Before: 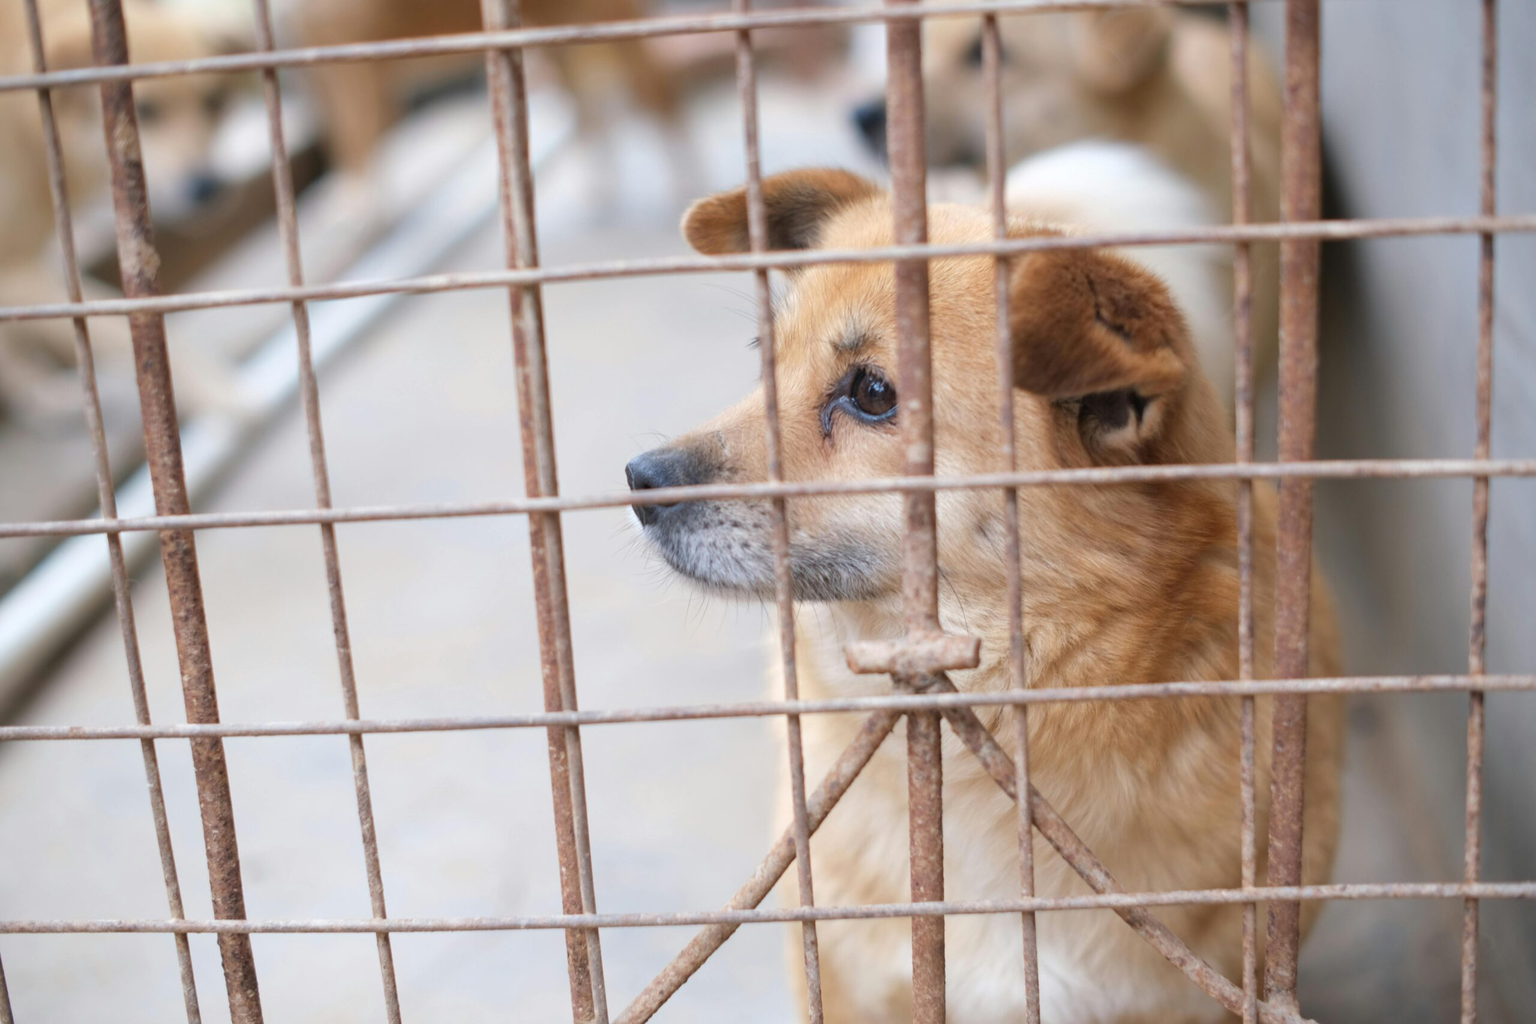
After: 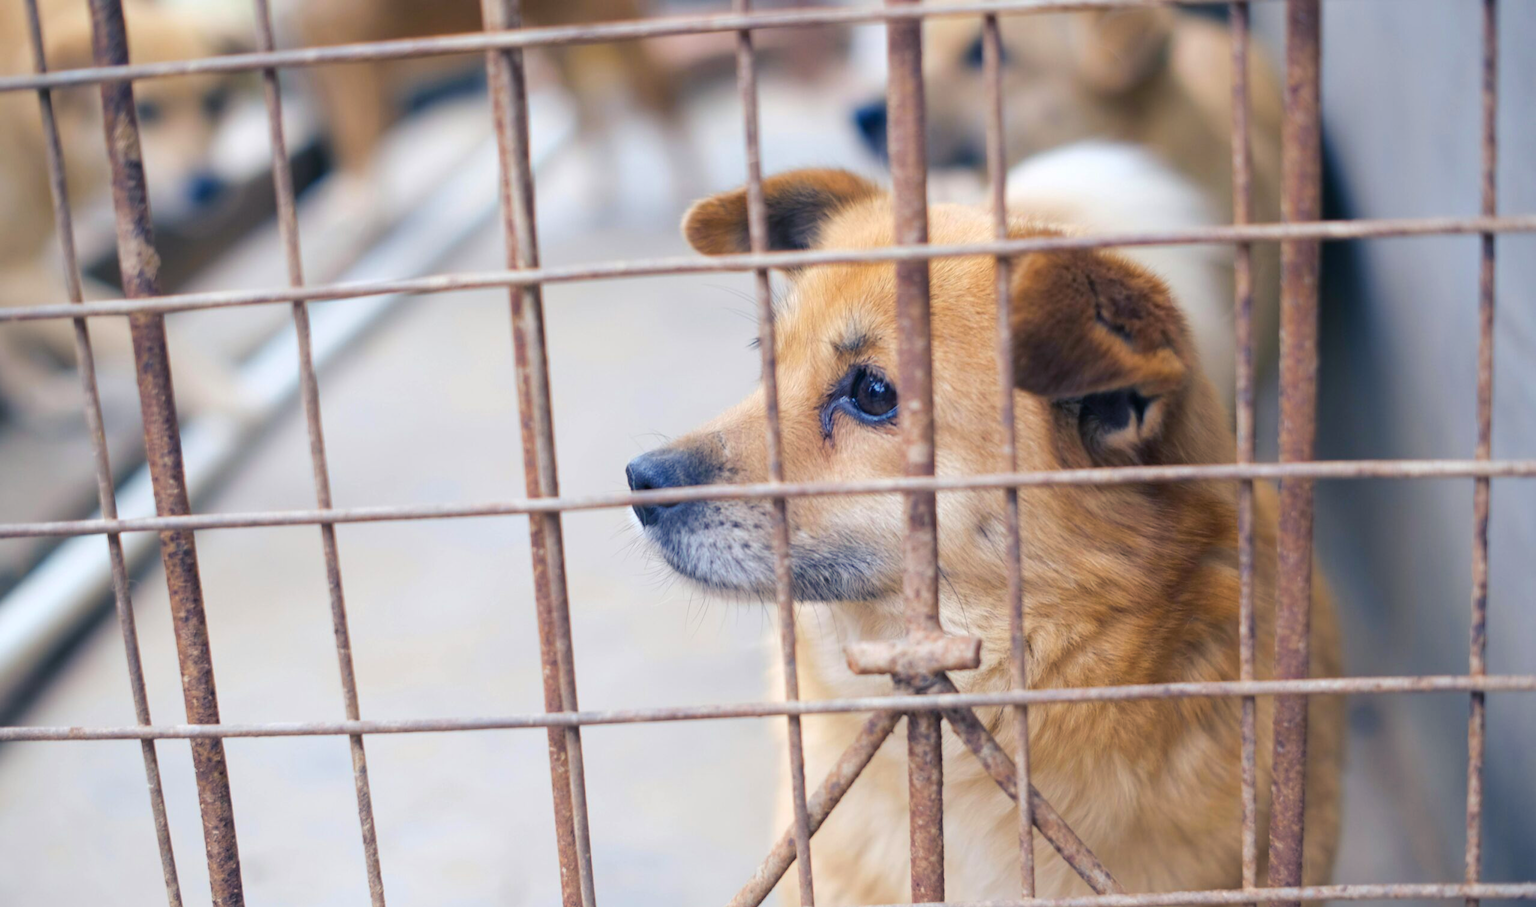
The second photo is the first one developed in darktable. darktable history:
crop and rotate: top 0%, bottom 11.418%
color balance rgb: shadows lift › luminance -40.962%, shadows lift › chroma 14.427%, shadows lift › hue 259.84°, perceptual saturation grading › global saturation 30.873%
